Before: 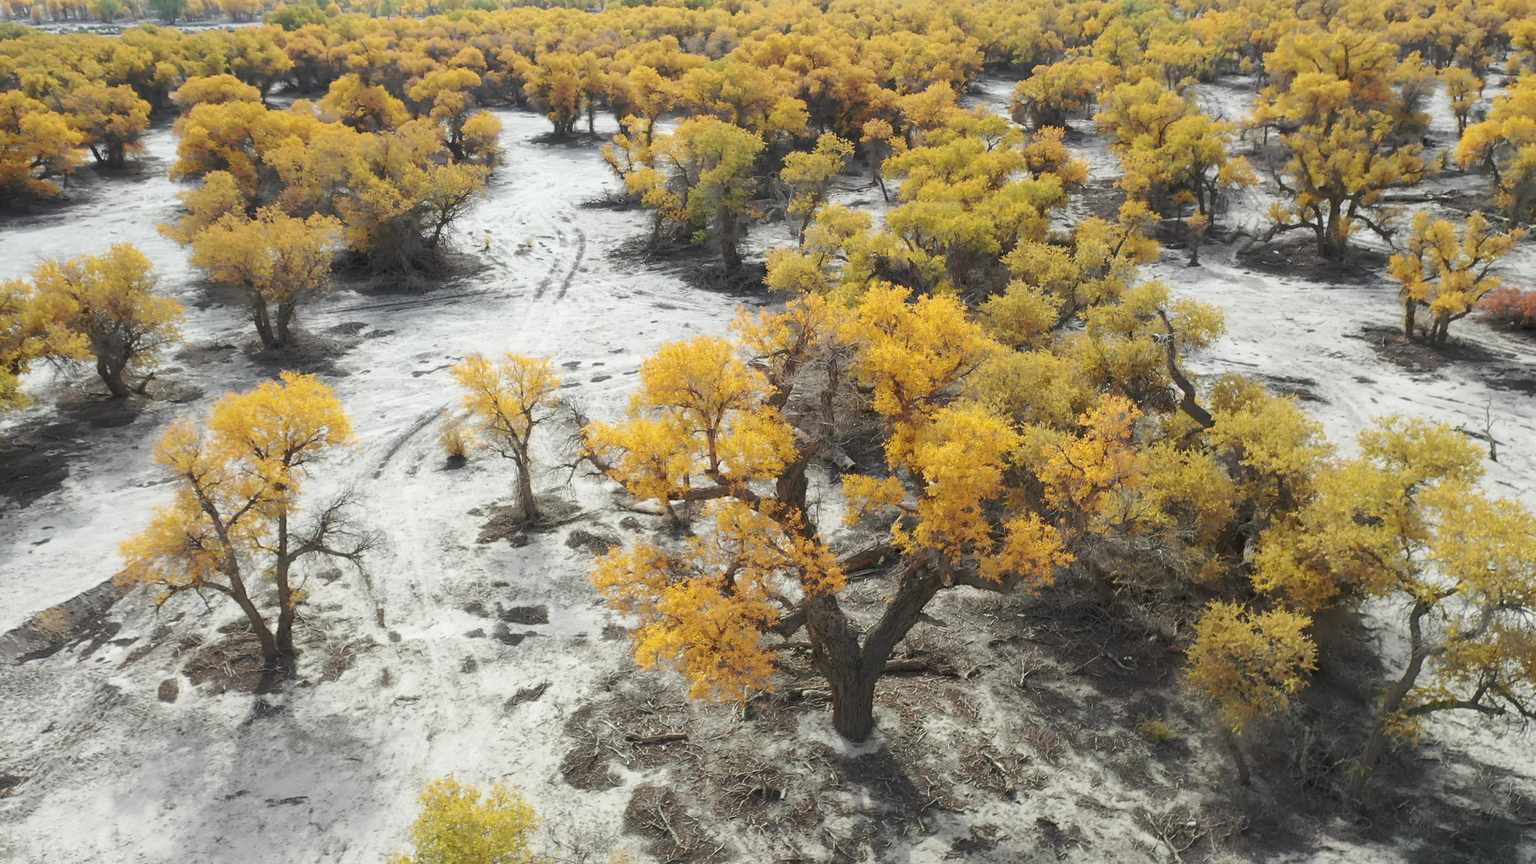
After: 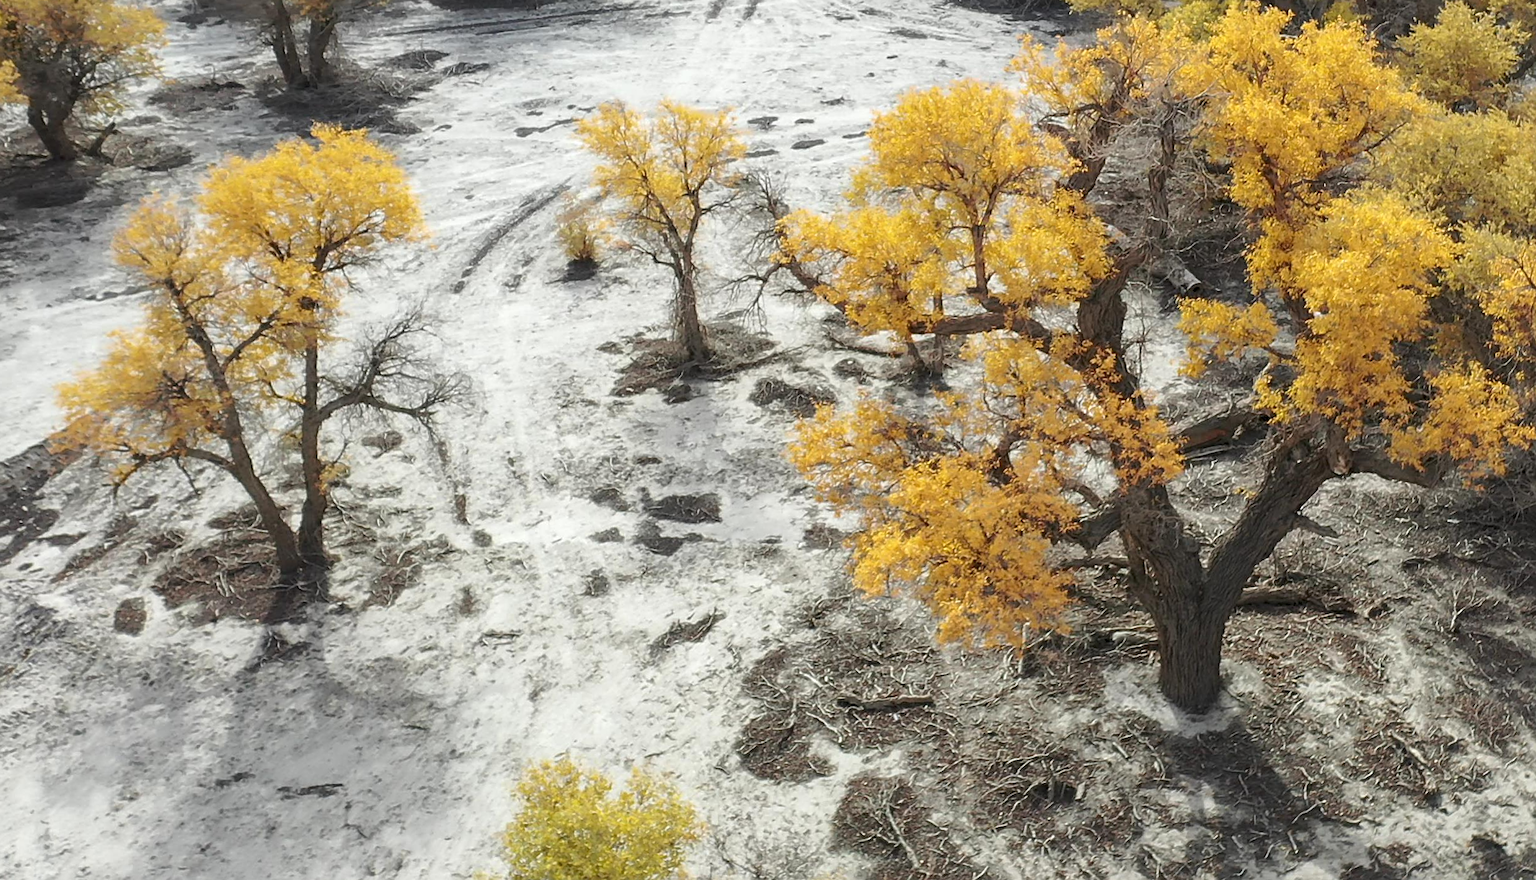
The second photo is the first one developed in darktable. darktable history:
crop and rotate: angle -0.936°, left 3.957%, top 32.307%, right 29.644%
sharpen: on, module defaults
local contrast: on, module defaults
